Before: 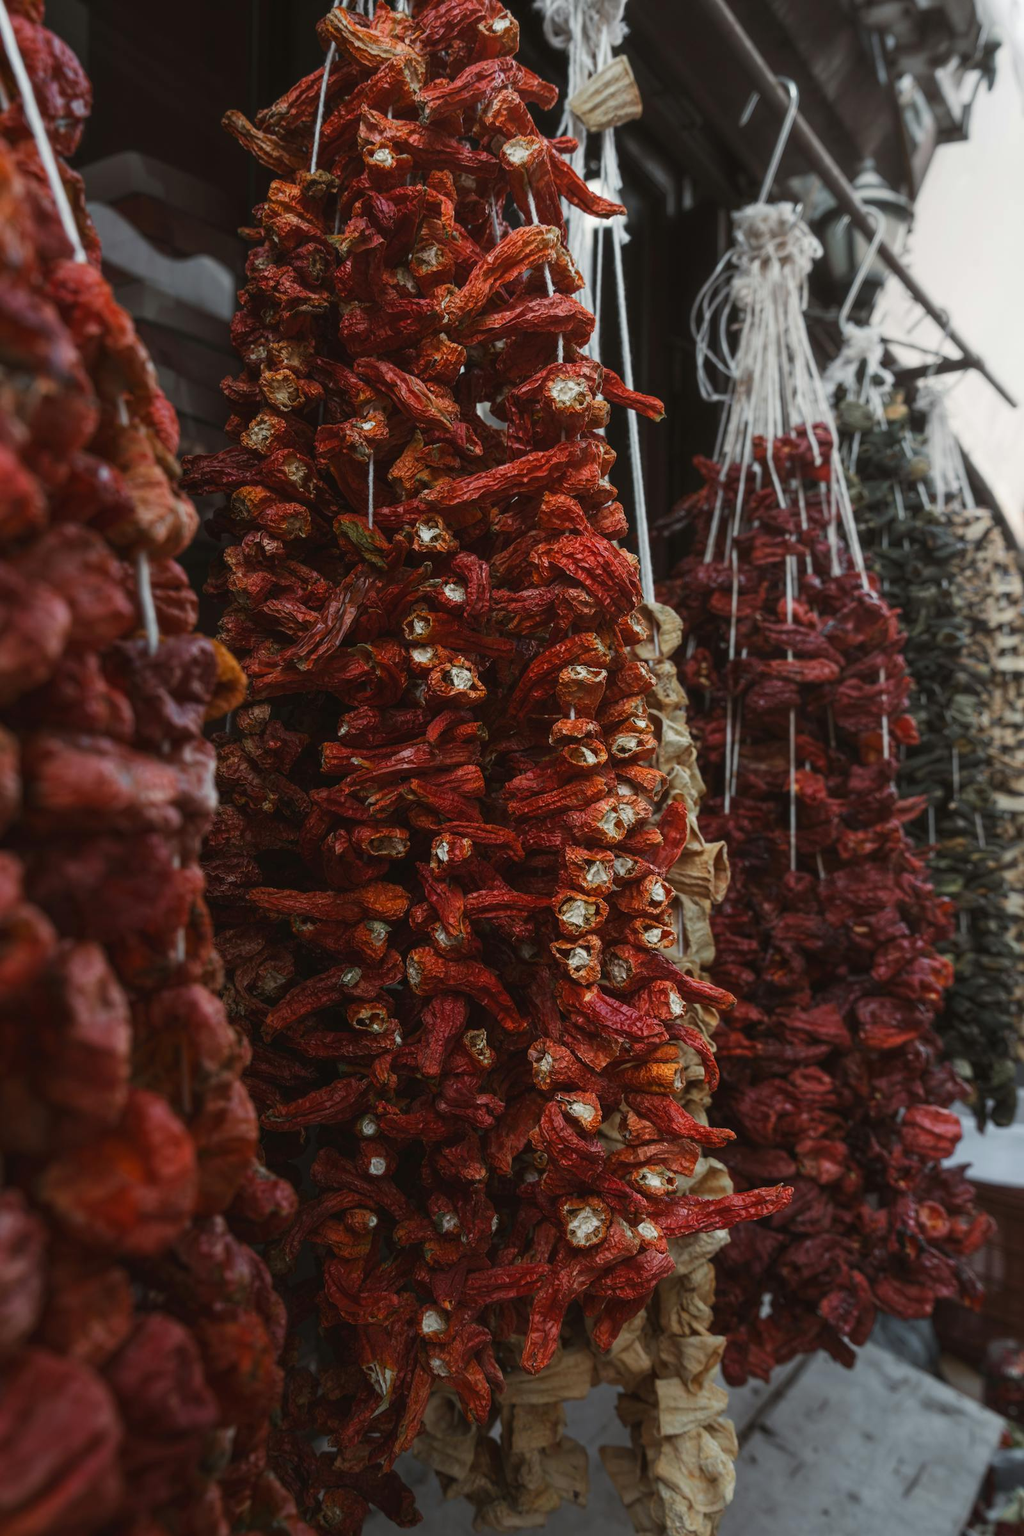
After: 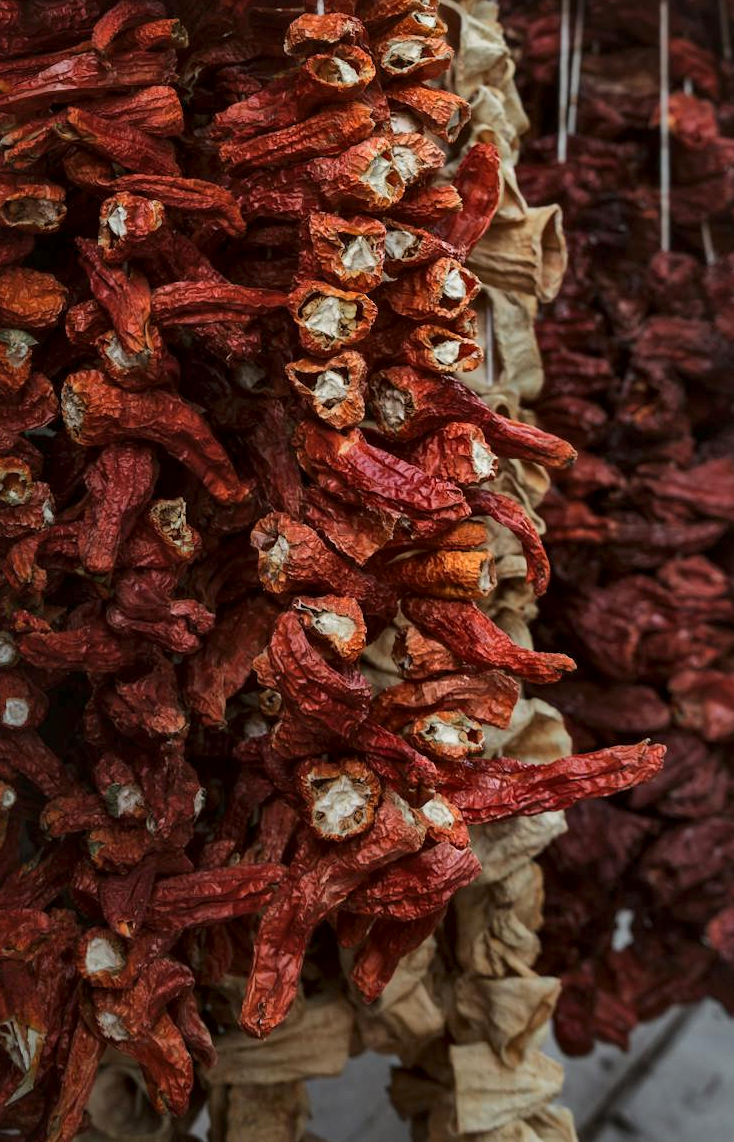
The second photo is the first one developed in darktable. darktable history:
crop: left 35.889%, top 46.263%, right 18.196%, bottom 6.115%
local contrast: mode bilateral grid, contrast 21, coarseness 50, detail 171%, midtone range 0.2
exposure: exposure 0.152 EV, compensate exposure bias true, compensate highlight preservation false
